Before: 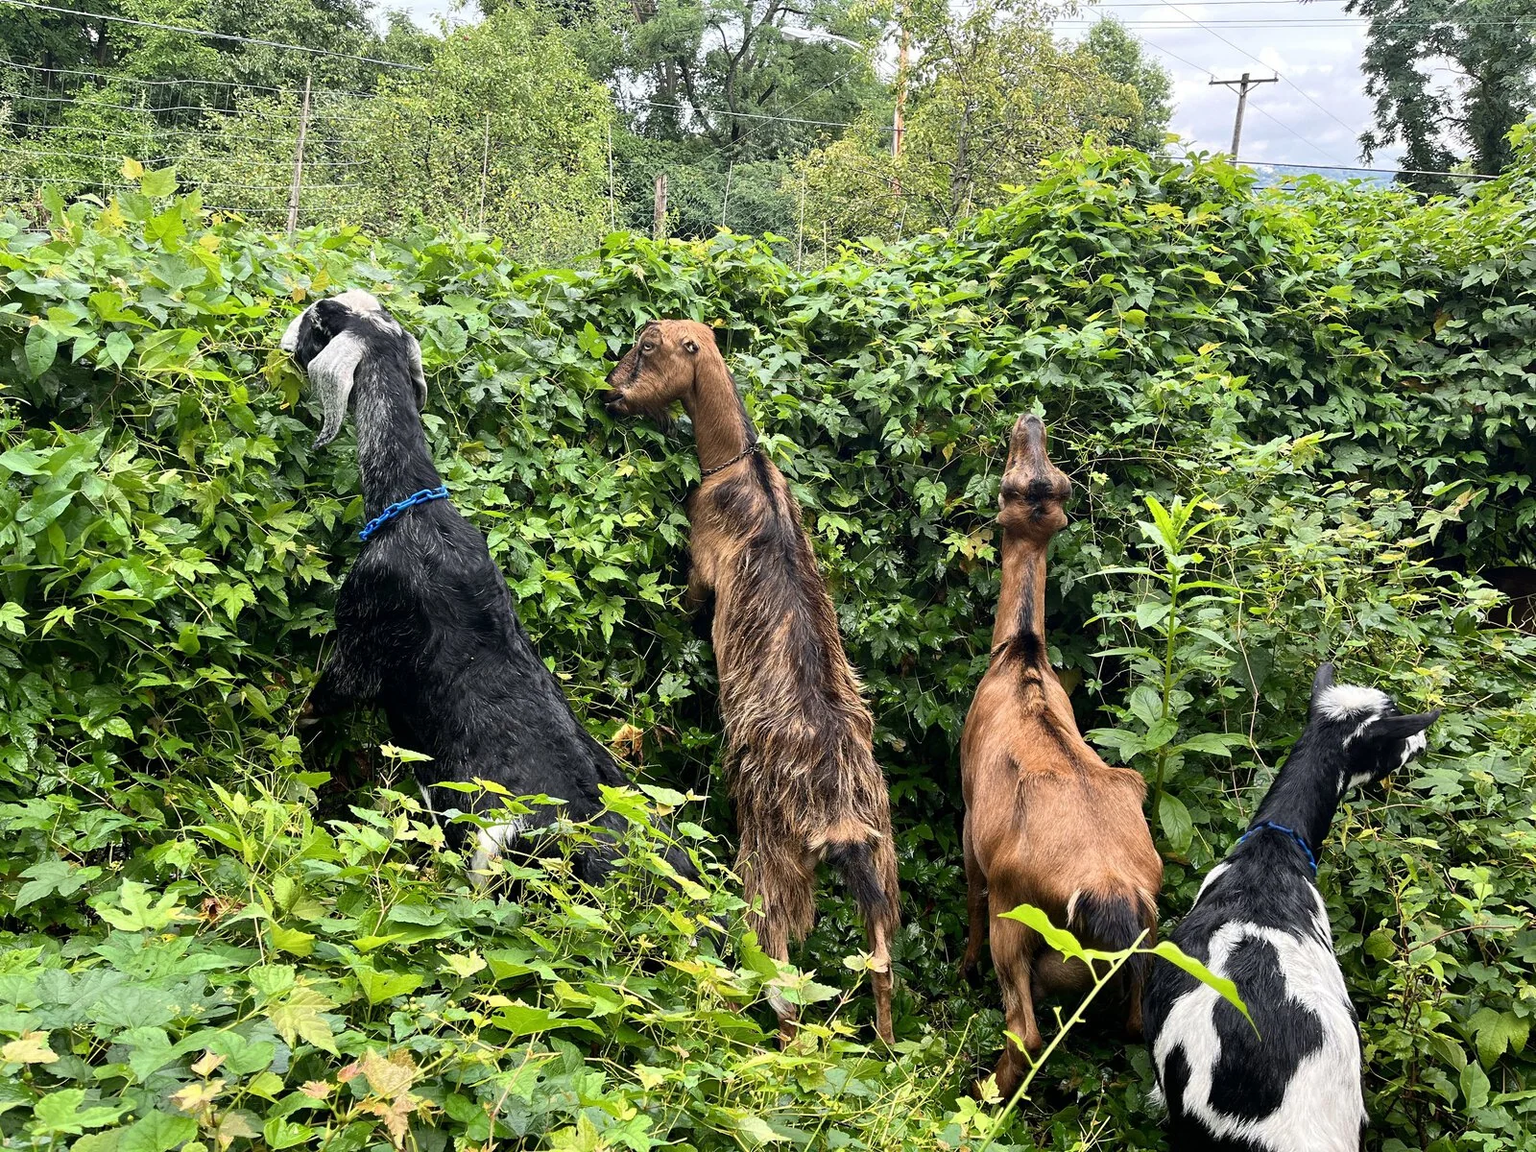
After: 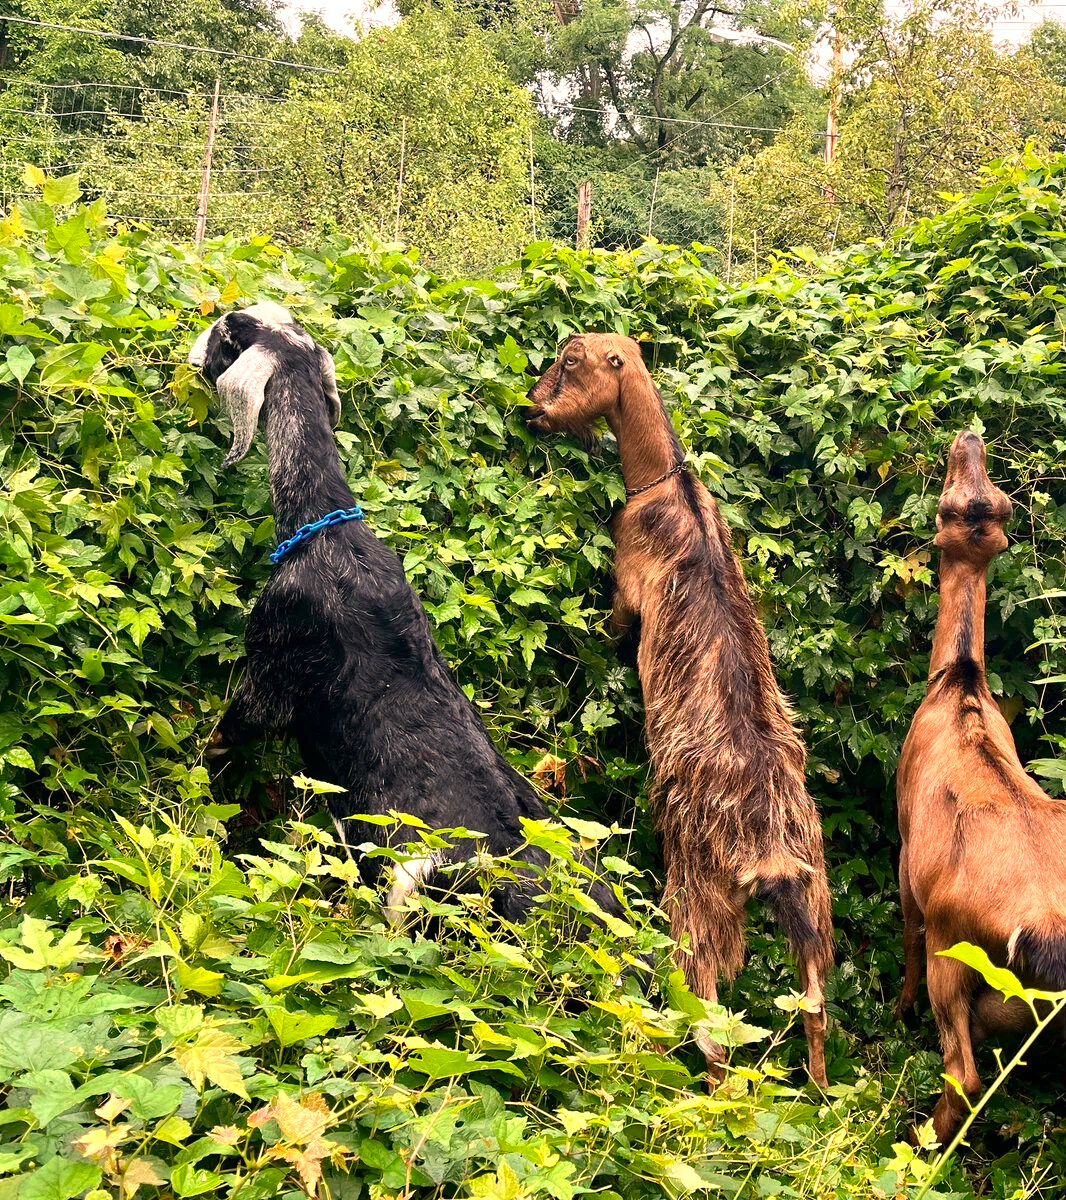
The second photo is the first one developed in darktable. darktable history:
velvia: on, module defaults
exposure: exposure 0.2 EV, compensate highlight preservation false
white balance: red 1.127, blue 0.943
crop and rotate: left 6.617%, right 26.717%
